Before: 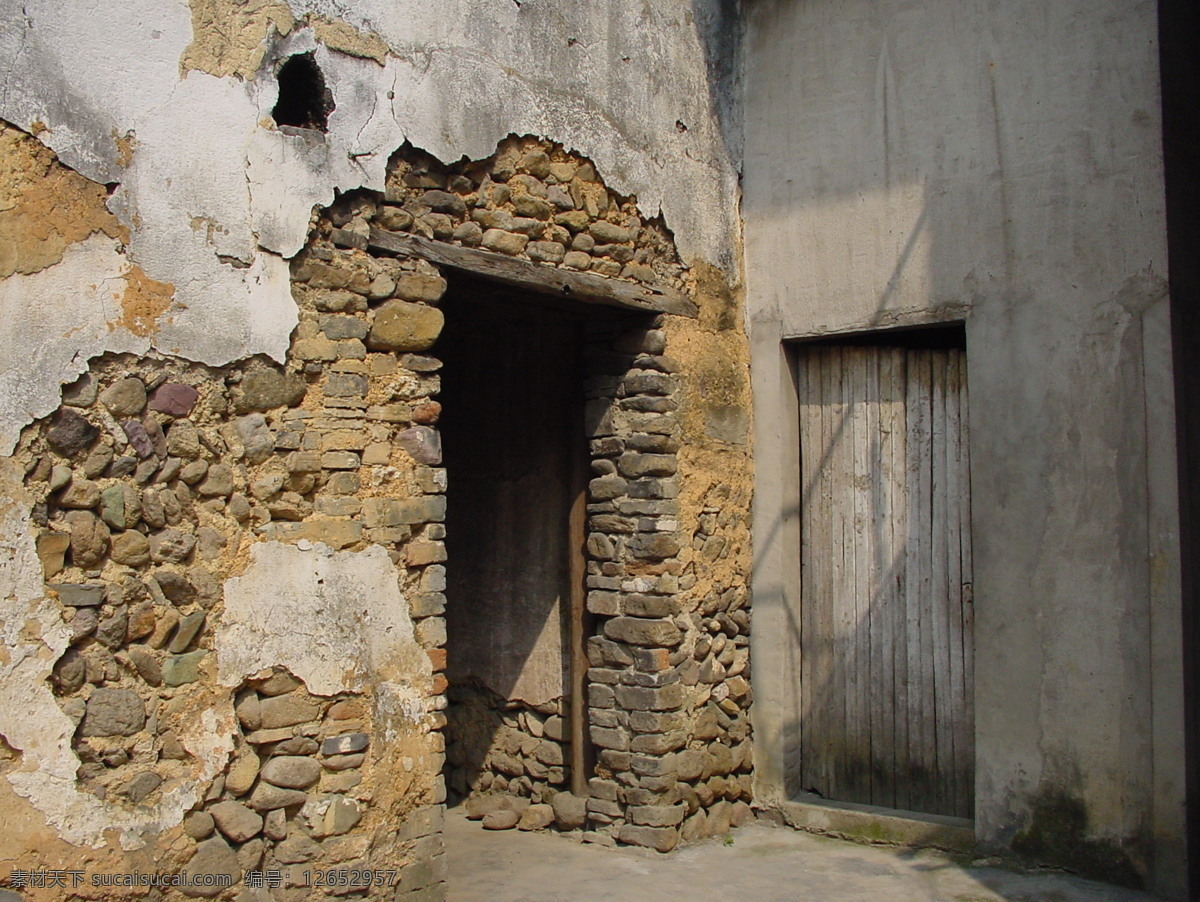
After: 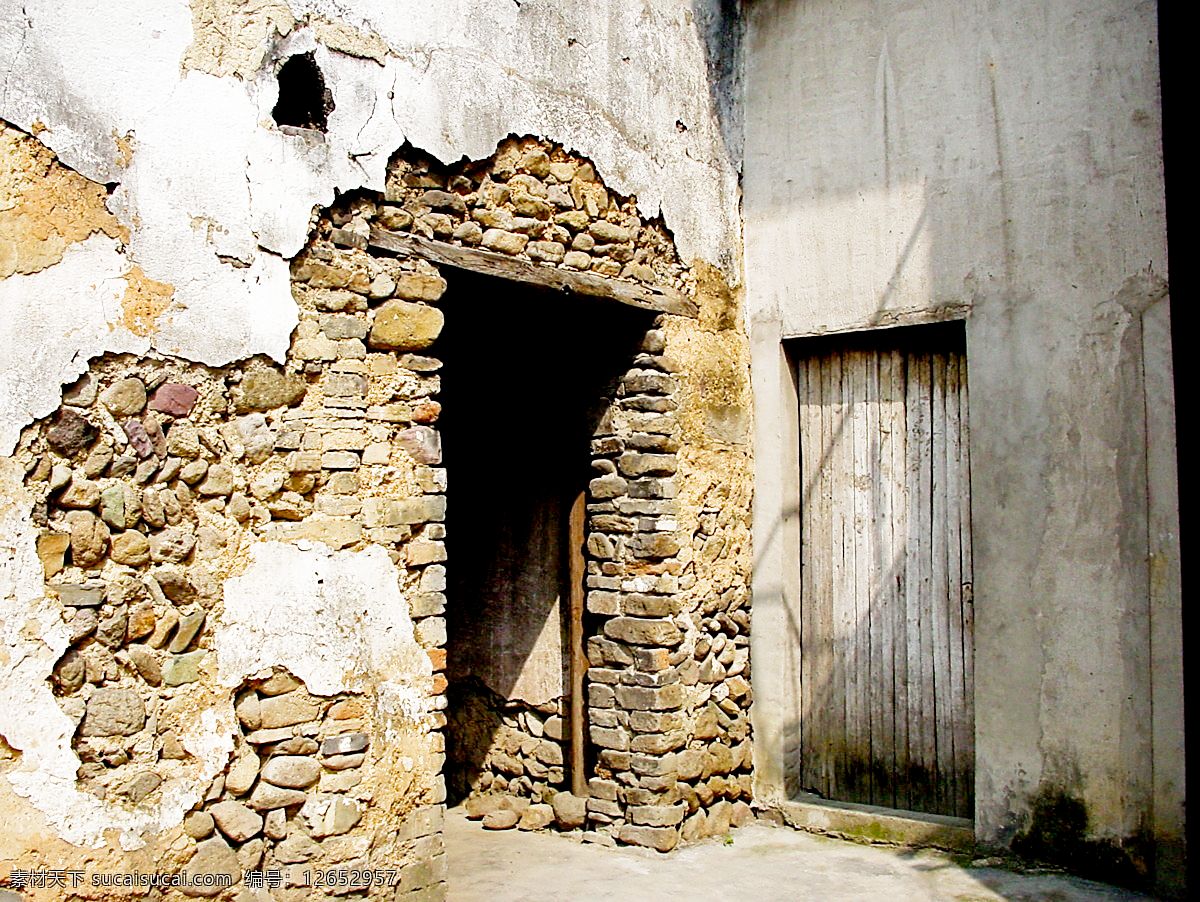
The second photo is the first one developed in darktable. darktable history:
exposure: black level correction 0.012, exposure 0.7 EV, compensate exposure bias true, compensate highlight preservation false
filmic rgb: middle gray luminance 12.74%, black relative exposure -10.13 EV, white relative exposure 3.47 EV, threshold 6 EV, target black luminance 0%, hardness 5.74, latitude 44.69%, contrast 1.221, highlights saturation mix 5%, shadows ↔ highlights balance 26.78%, add noise in highlights 0, preserve chrominance no, color science v3 (2019), use custom middle-gray values true, iterations of high-quality reconstruction 0, contrast in highlights soft, enable highlight reconstruction true
sharpen: on, module defaults
